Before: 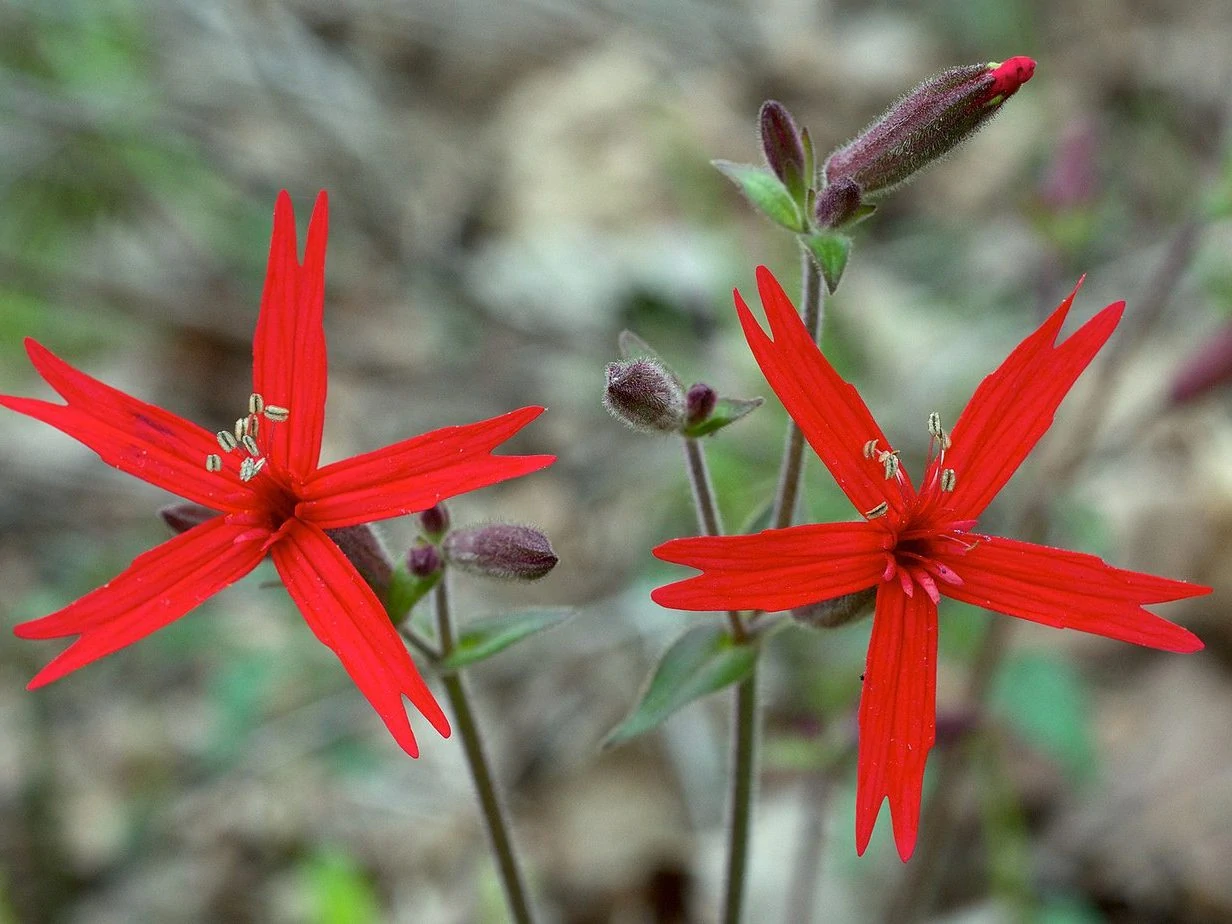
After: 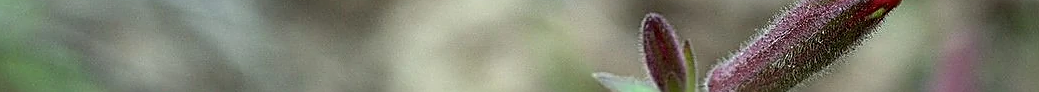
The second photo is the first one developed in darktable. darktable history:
sharpen: amount 0.575
crop and rotate: left 9.644%, top 9.491%, right 6.021%, bottom 80.509%
